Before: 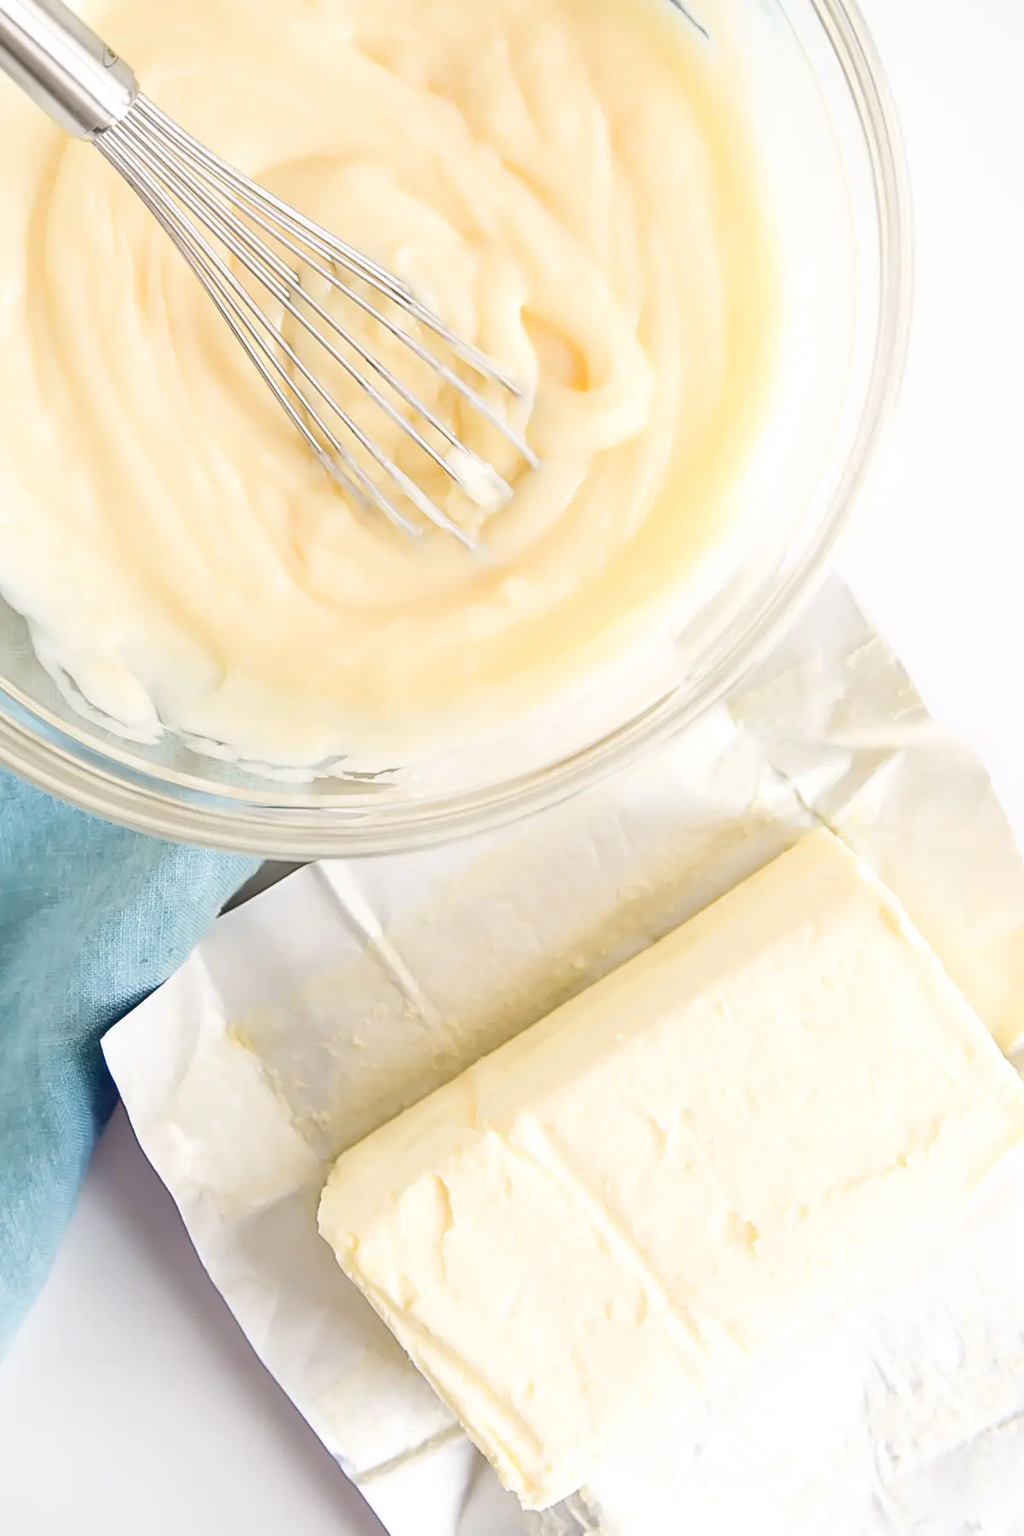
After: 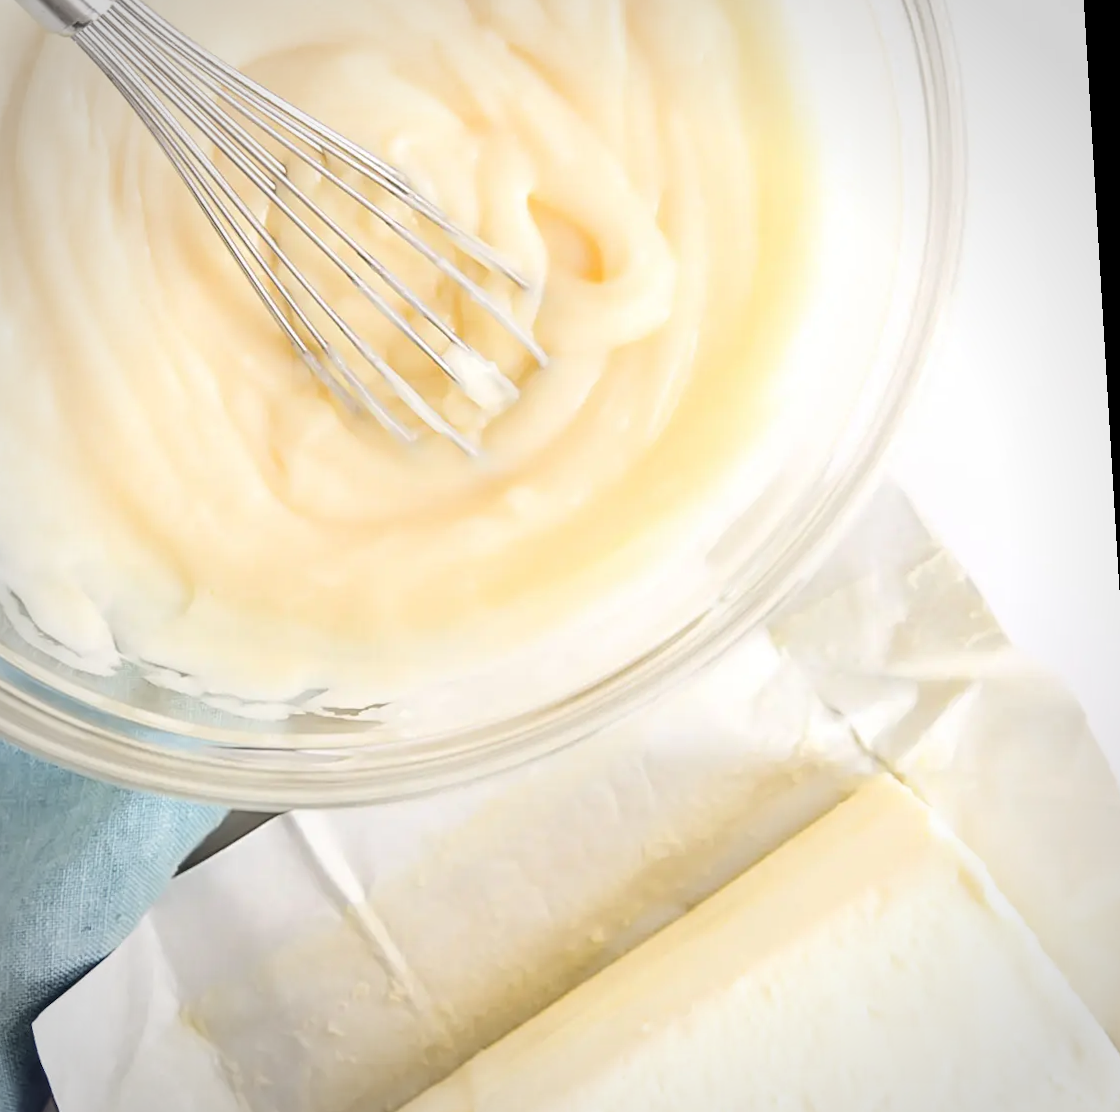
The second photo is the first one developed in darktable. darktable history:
vignetting: fall-off radius 45%, brightness -0.33
crop and rotate: left 9.345%, top 7.22%, right 4.982%, bottom 32.331%
rotate and perspective: rotation 0.128°, lens shift (vertical) -0.181, lens shift (horizontal) -0.044, shear 0.001, automatic cropping off
